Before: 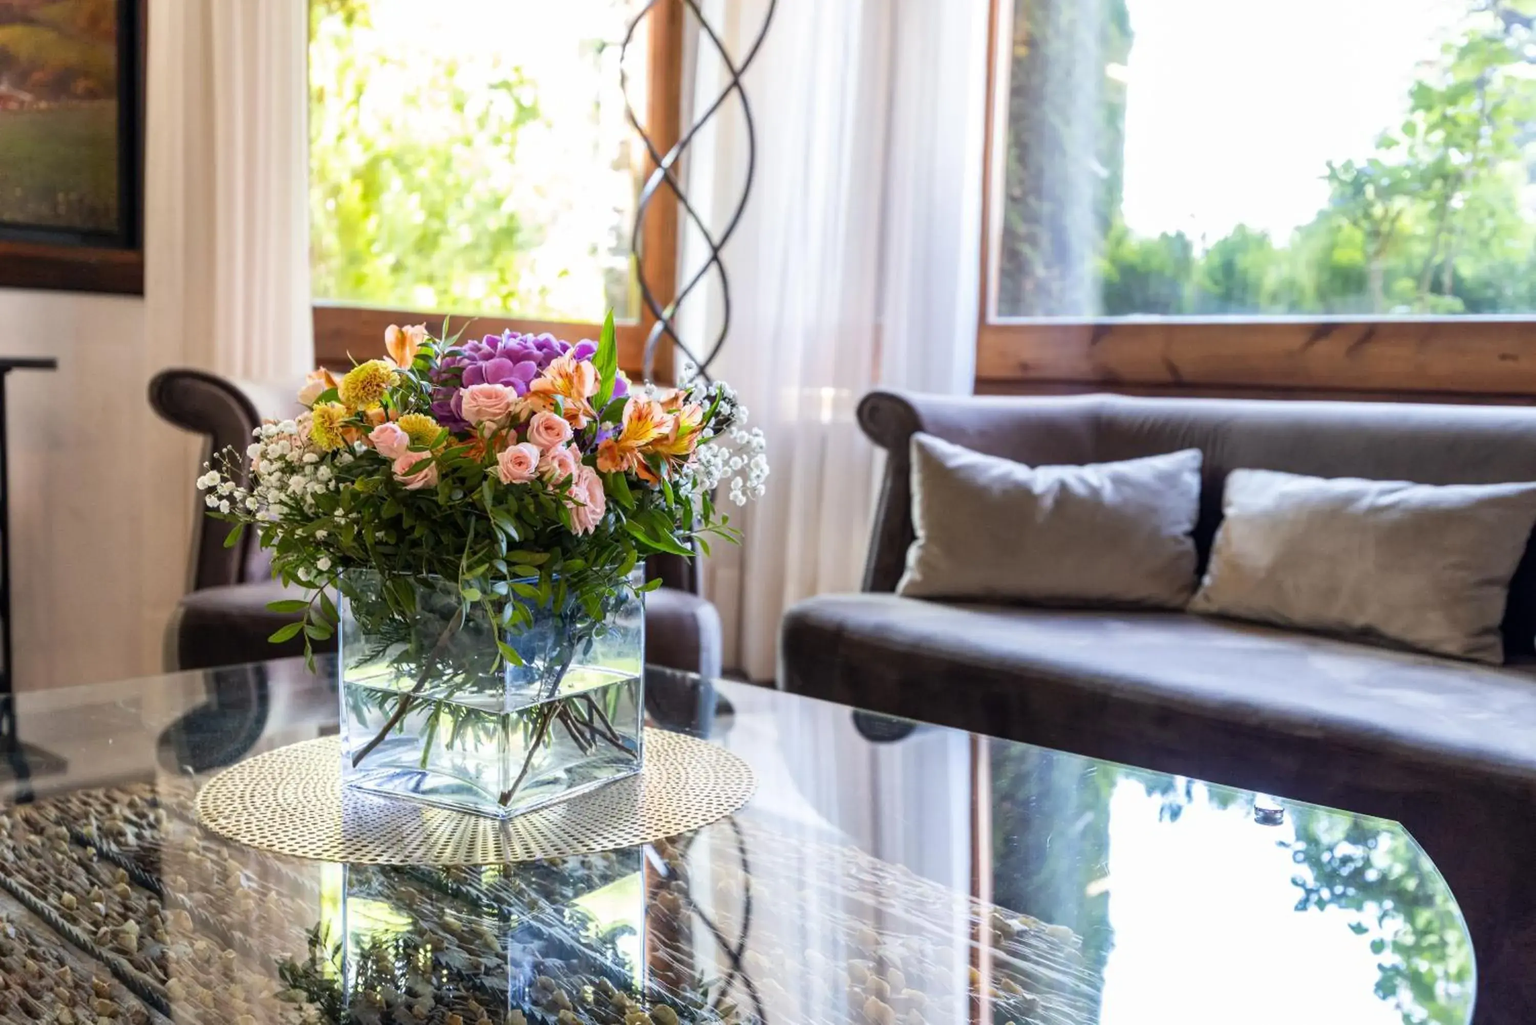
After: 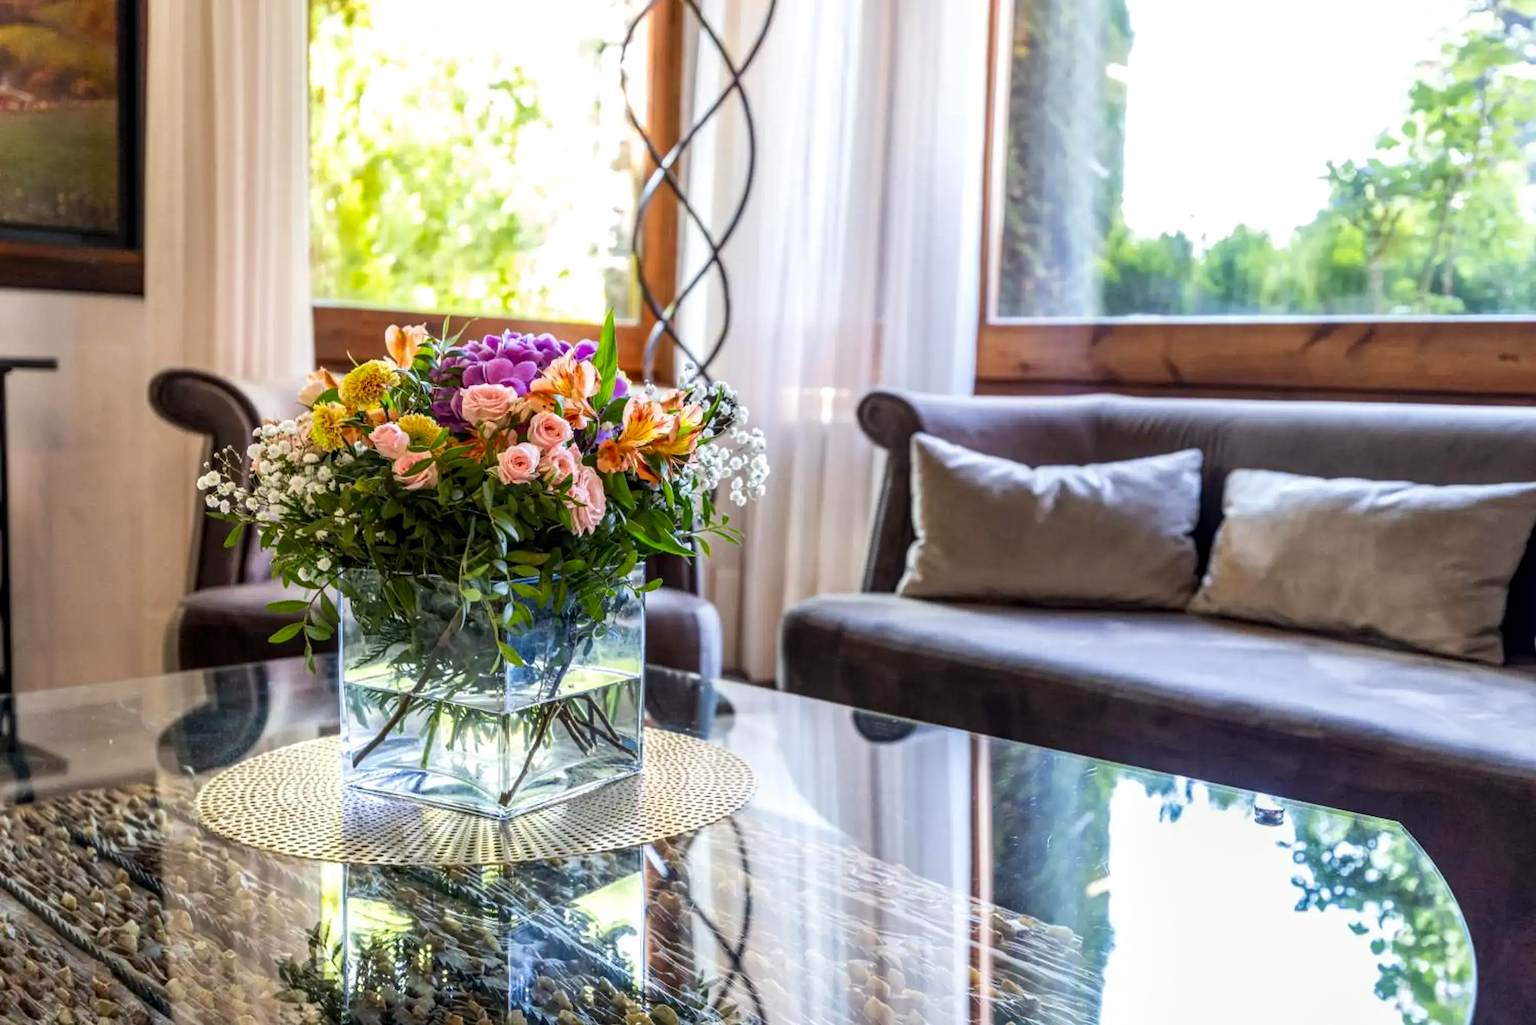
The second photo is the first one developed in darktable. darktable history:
contrast brightness saturation: saturation 0.18
local contrast: detail 130%
